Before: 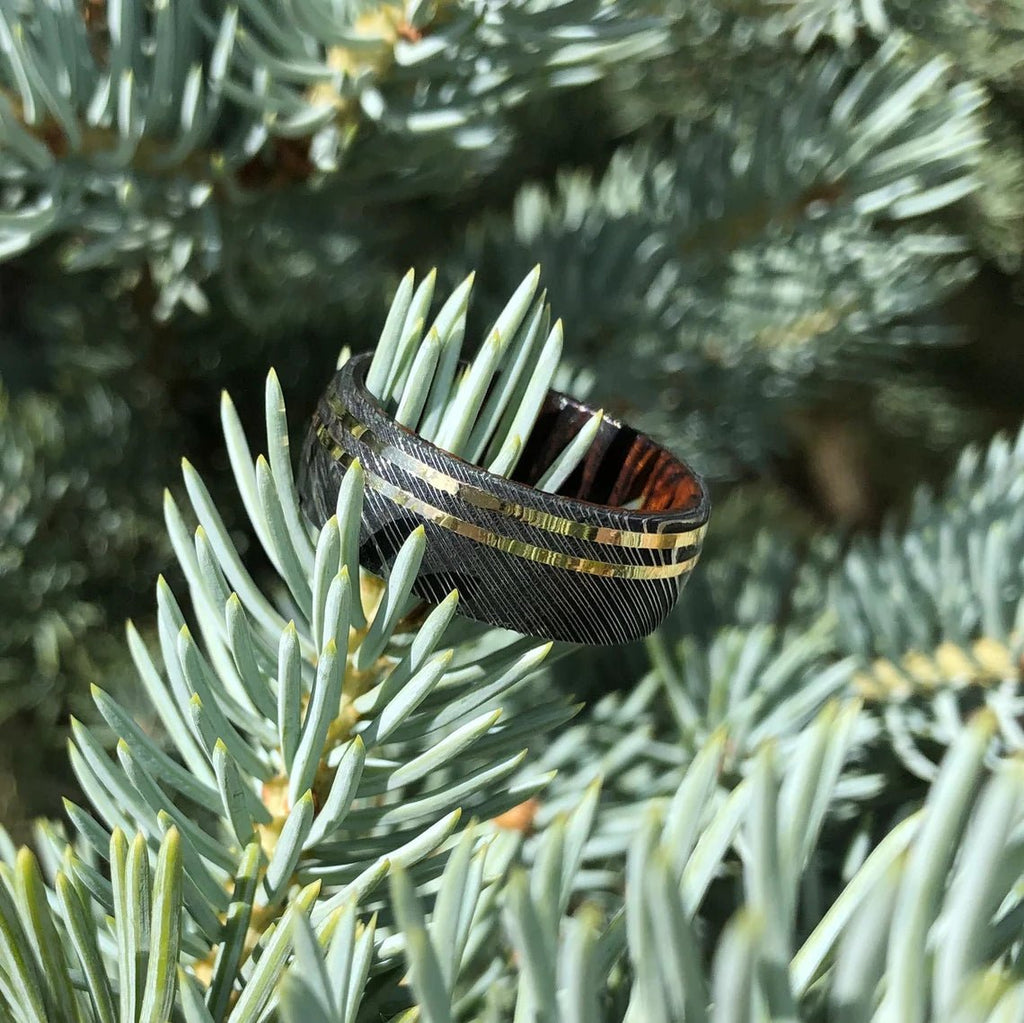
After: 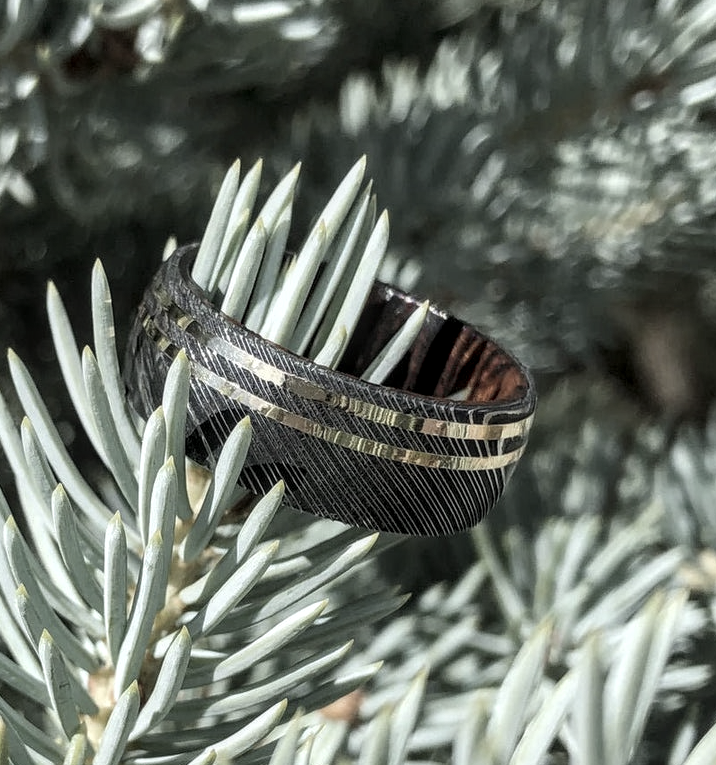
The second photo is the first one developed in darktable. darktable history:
crop and rotate: left 17.046%, top 10.659%, right 12.989%, bottom 14.553%
color zones: curves: ch0 [(0, 0.6) (0.129, 0.508) (0.193, 0.483) (0.429, 0.5) (0.571, 0.5) (0.714, 0.5) (0.857, 0.5) (1, 0.6)]; ch1 [(0, 0.481) (0.112, 0.245) (0.213, 0.223) (0.429, 0.233) (0.571, 0.231) (0.683, 0.242) (0.857, 0.296) (1, 0.481)]
local contrast: detail 130%
